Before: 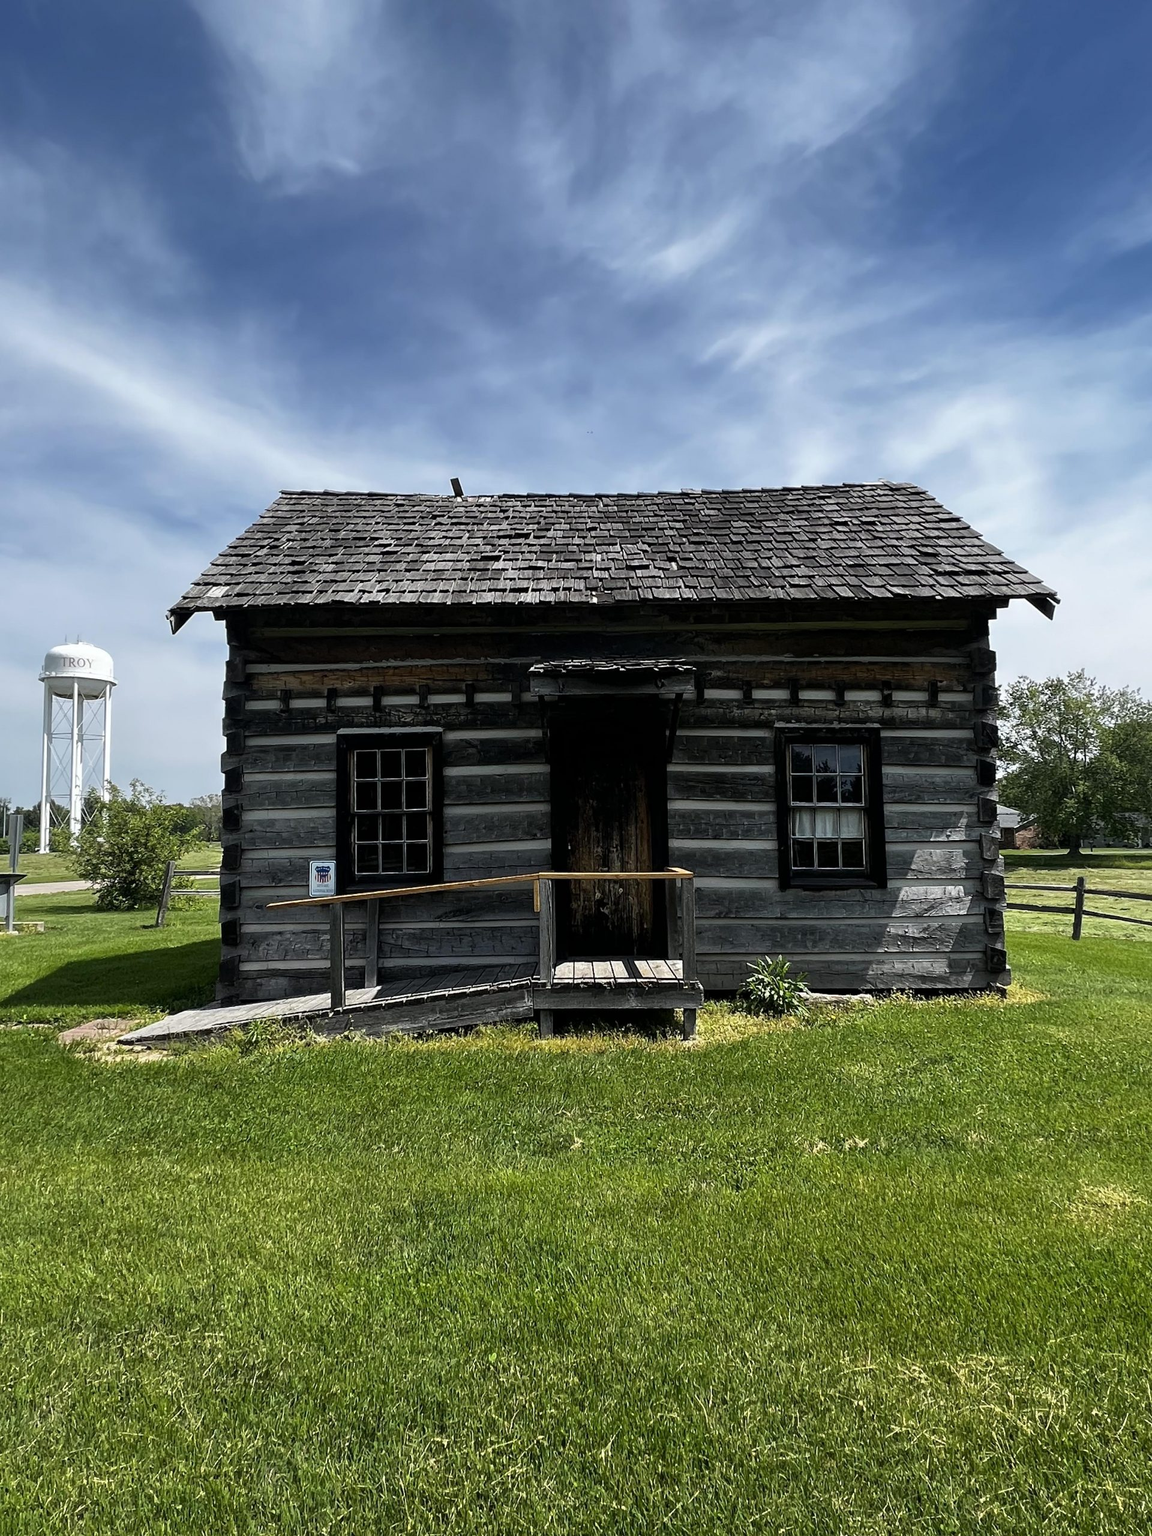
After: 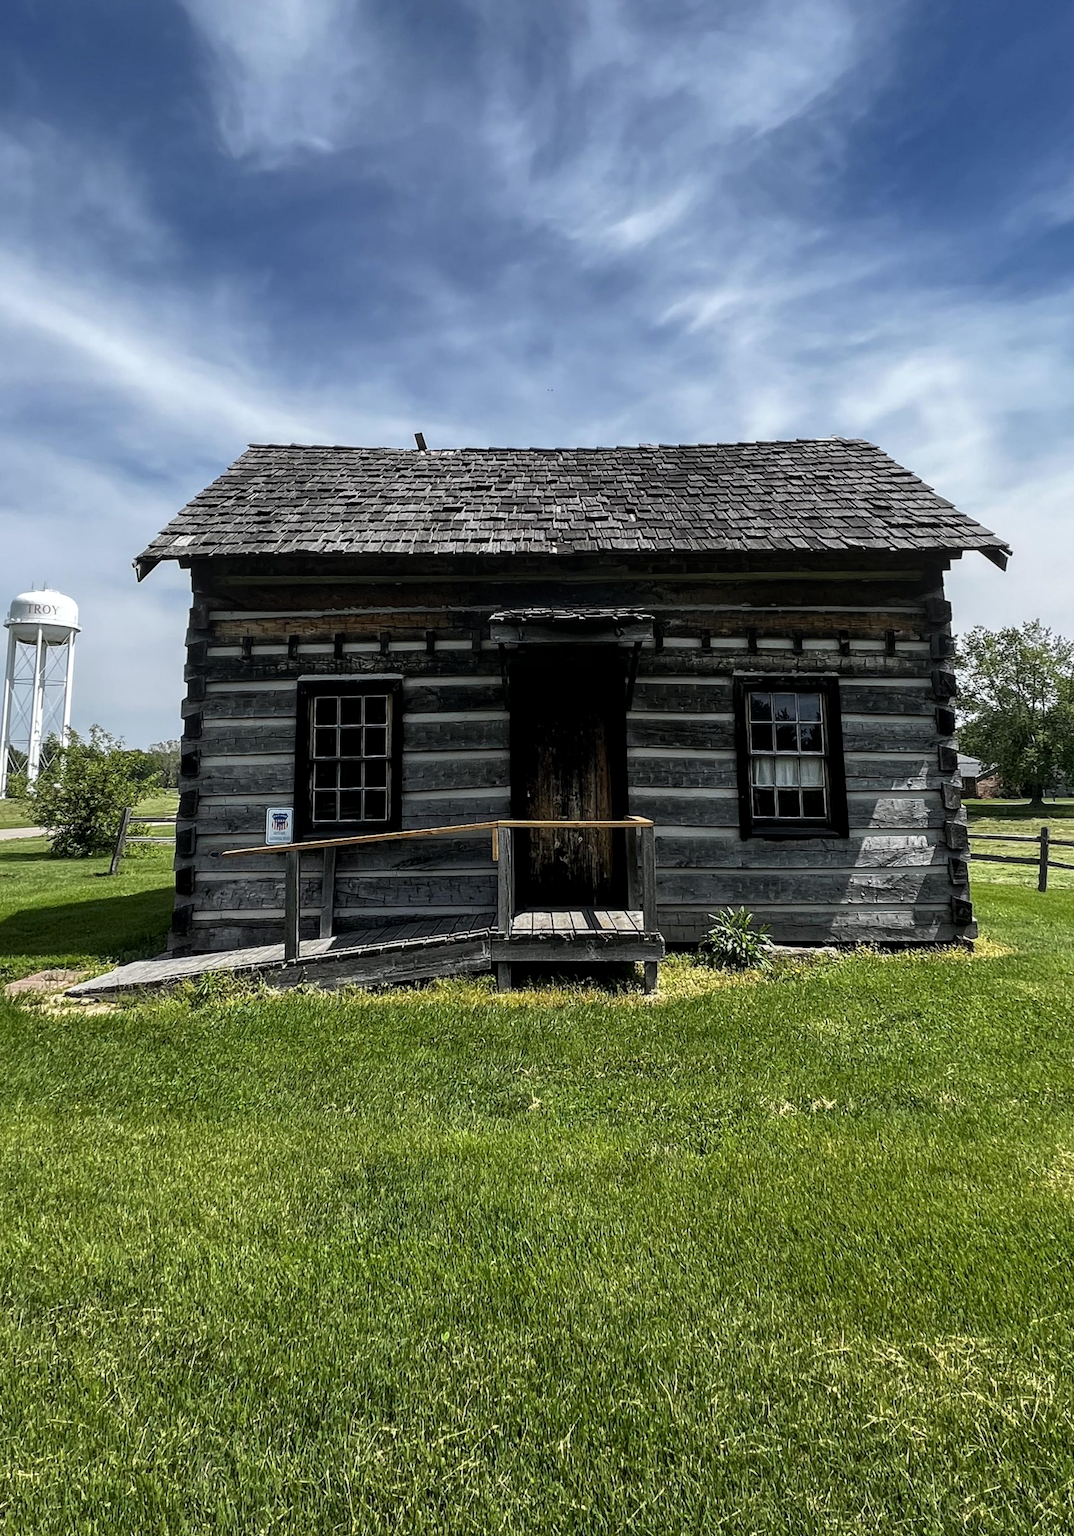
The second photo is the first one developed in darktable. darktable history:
local contrast: on, module defaults
rotate and perspective: rotation 0.215°, lens shift (vertical) -0.139, crop left 0.069, crop right 0.939, crop top 0.002, crop bottom 0.996
